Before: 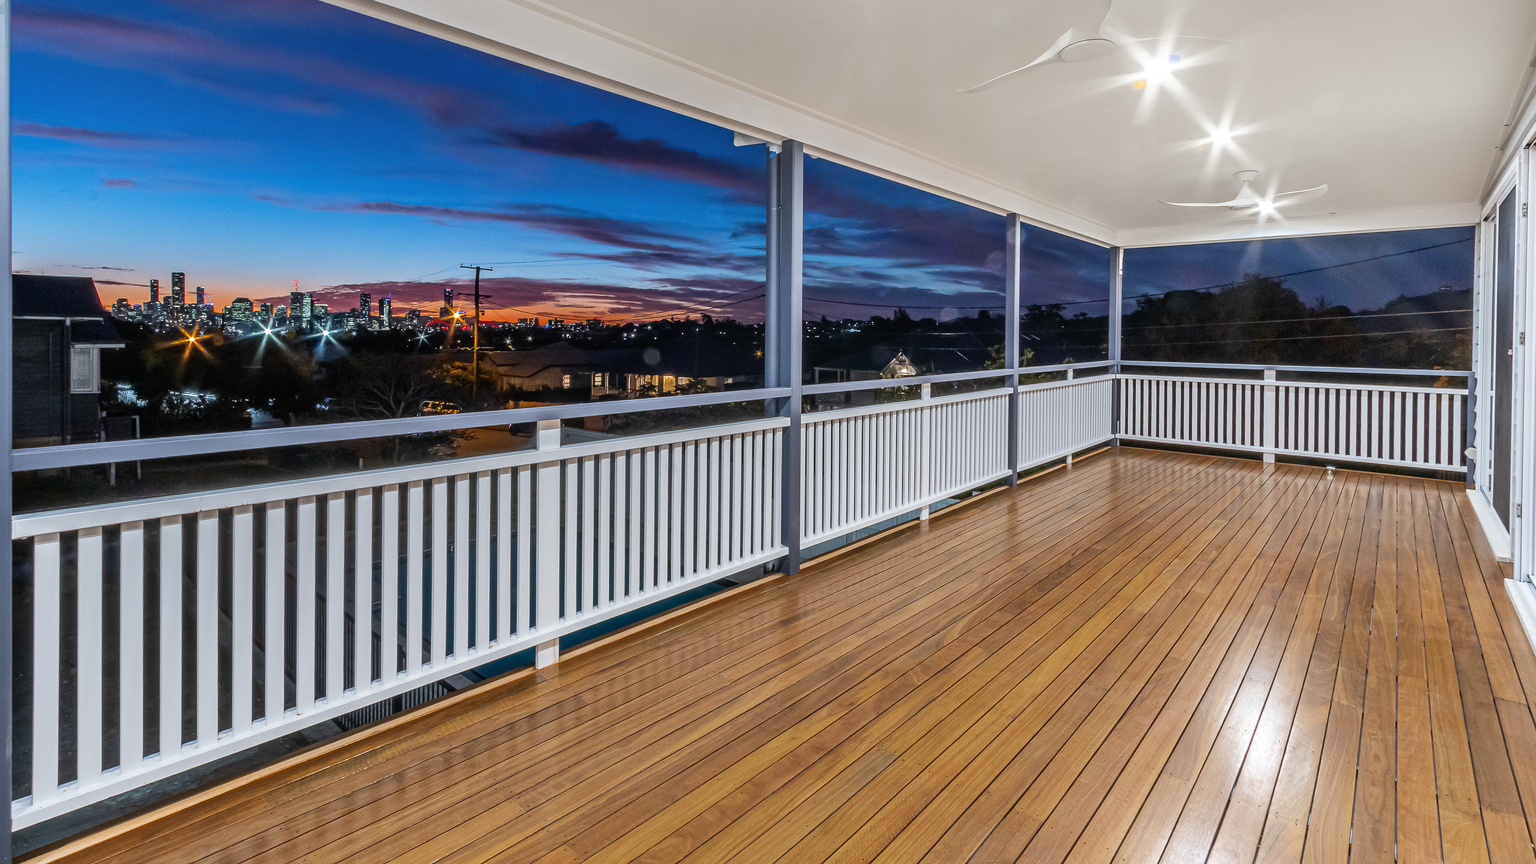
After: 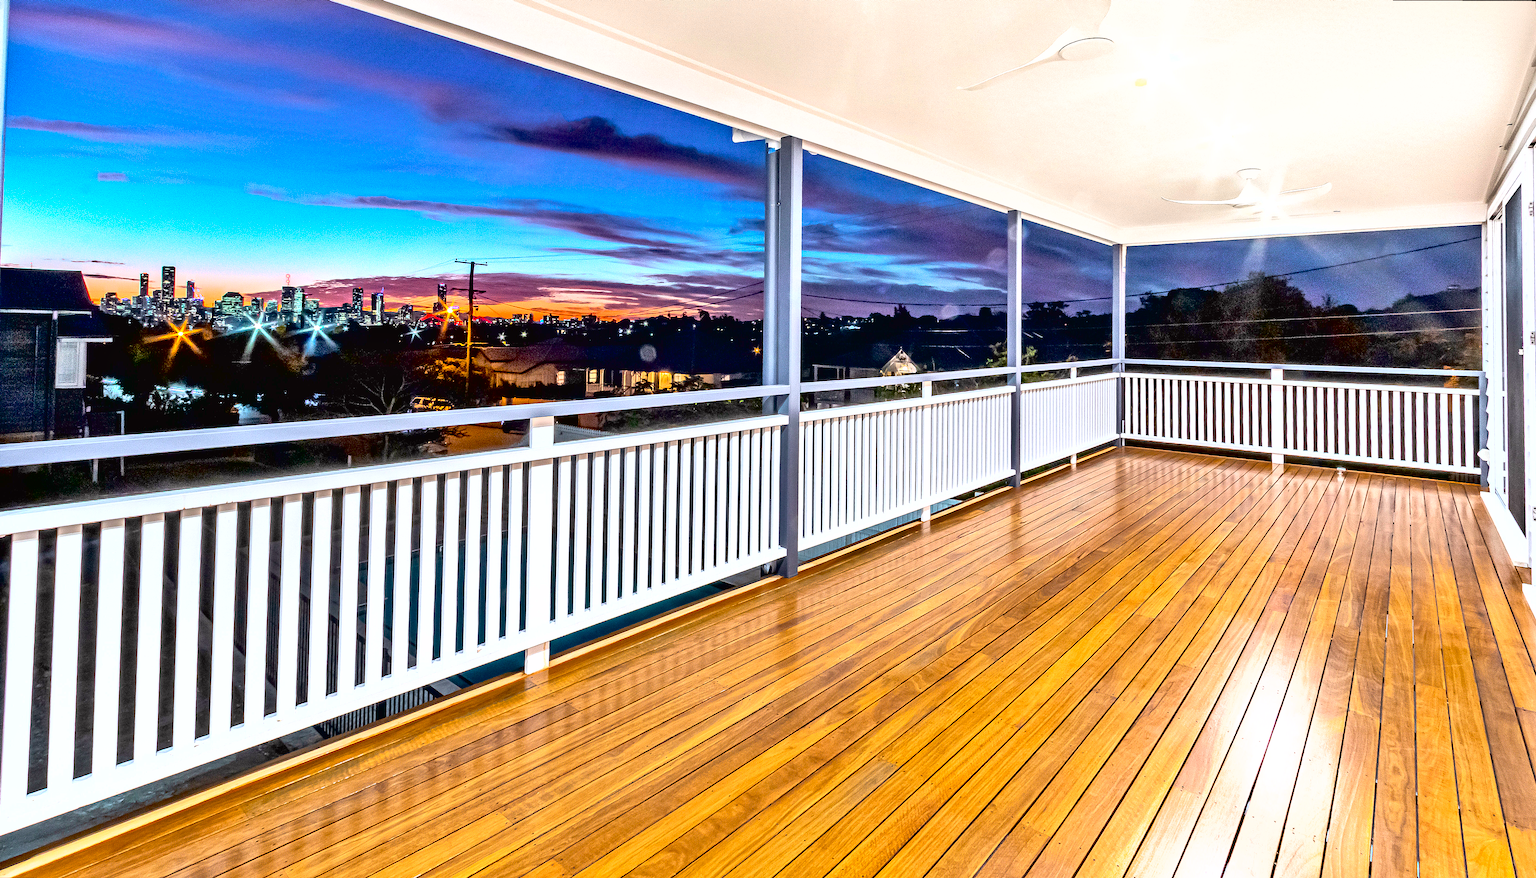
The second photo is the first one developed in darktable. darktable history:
rotate and perspective: rotation 0.226°, lens shift (vertical) -0.042, crop left 0.023, crop right 0.982, crop top 0.006, crop bottom 0.994
tone curve: curves: ch0 [(0, 0.013) (0.117, 0.081) (0.257, 0.259) (0.408, 0.45) (0.611, 0.64) (0.81, 0.857) (1, 1)]; ch1 [(0, 0) (0.287, 0.198) (0.501, 0.506) (0.56, 0.584) (0.715, 0.741) (0.976, 0.992)]; ch2 [(0, 0) (0.369, 0.362) (0.5, 0.5) (0.537, 0.547) (0.59, 0.603) (0.681, 0.754) (1, 1)], color space Lab, independent channels, preserve colors none
exposure: black level correction 0.011, exposure 1.088 EV, compensate exposure bias true, compensate highlight preservation false
shadows and highlights: low approximation 0.01, soften with gaussian
